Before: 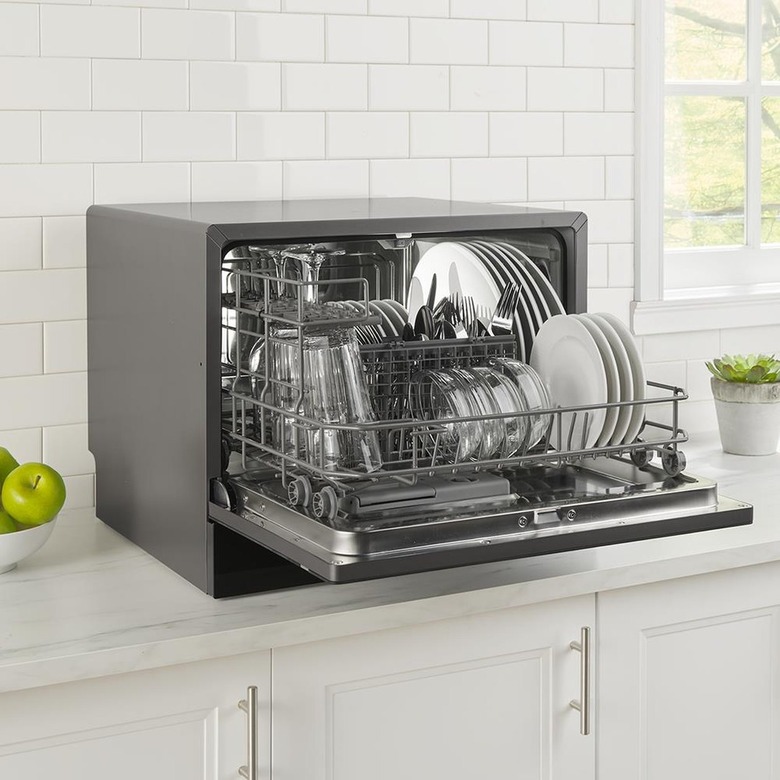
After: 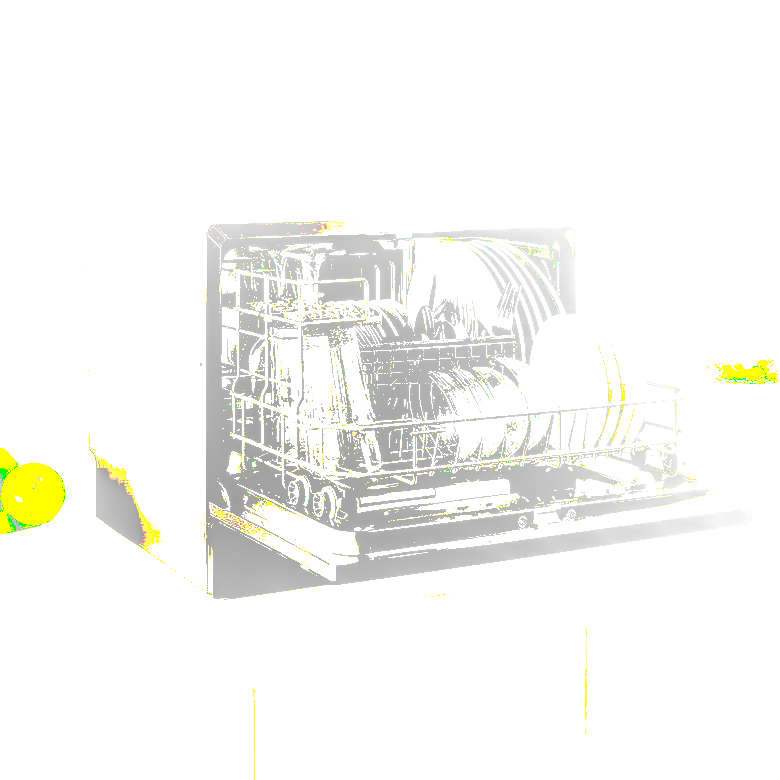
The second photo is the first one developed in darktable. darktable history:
color balance: lift [1, 1.015, 1.004, 0.985], gamma [1, 0.958, 0.971, 1.042], gain [1, 0.956, 0.977, 1.044]
exposure: black level correction 0.1, exposure 3 EV, compensate highlight preservation false
local contrast: detail 130%
